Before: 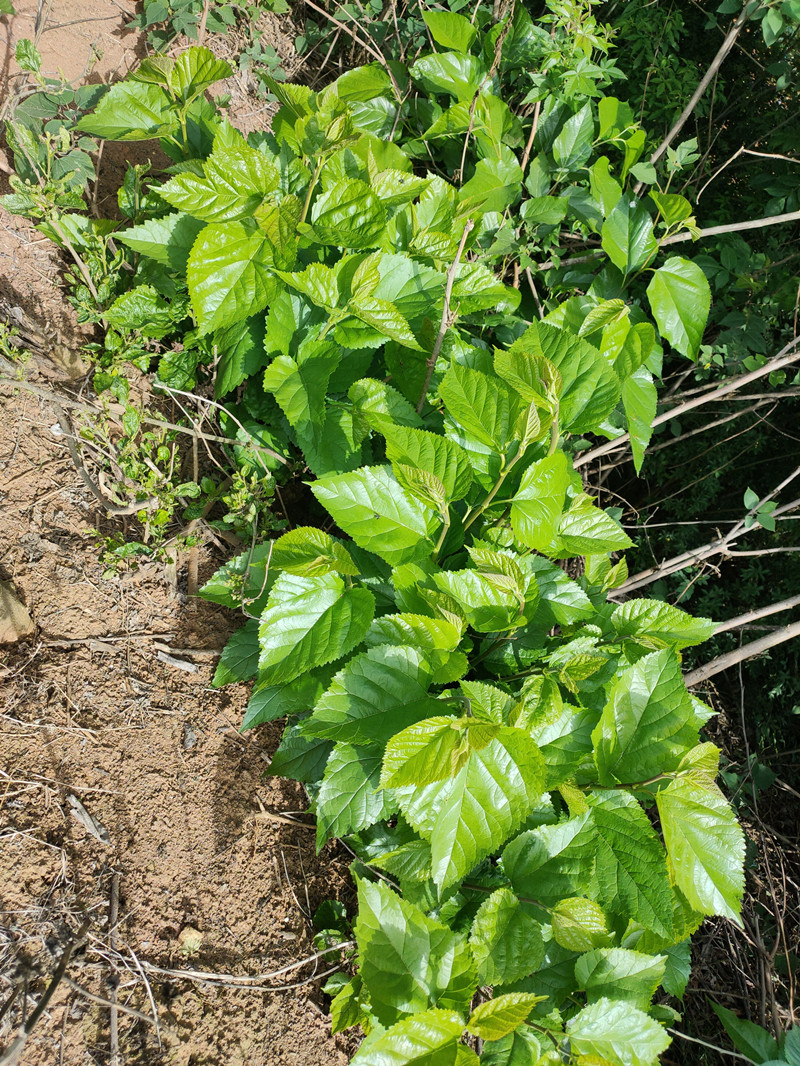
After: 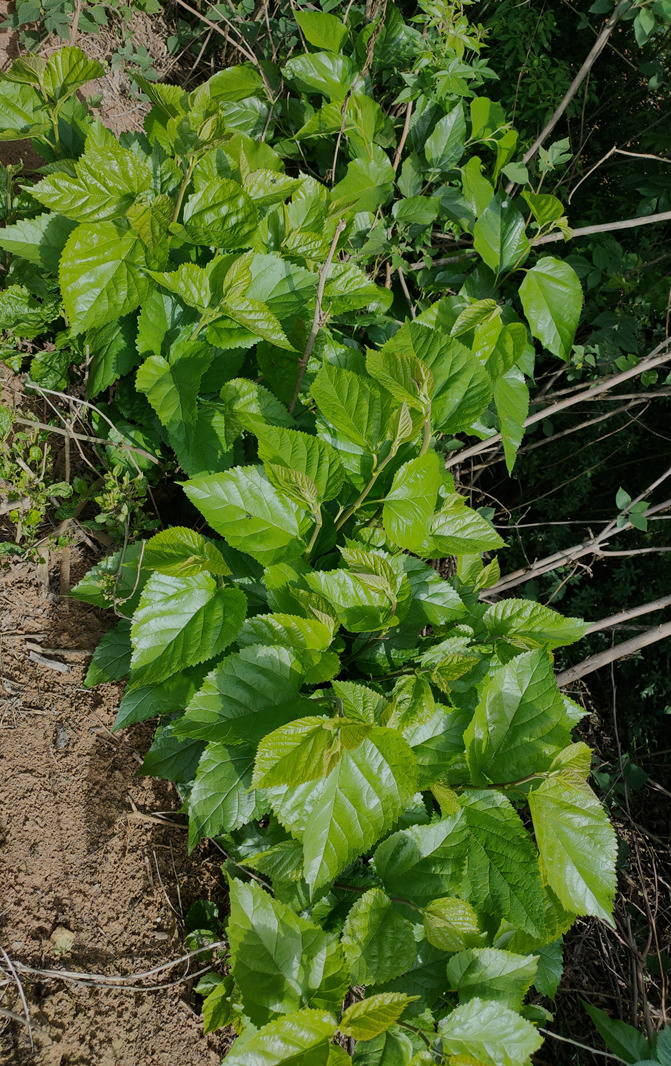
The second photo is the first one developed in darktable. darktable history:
crop: left 16.096%
exposure: black level correction 0, exposure -0.81 EV, compensate exposure bias true, compensate highlight preservation false
